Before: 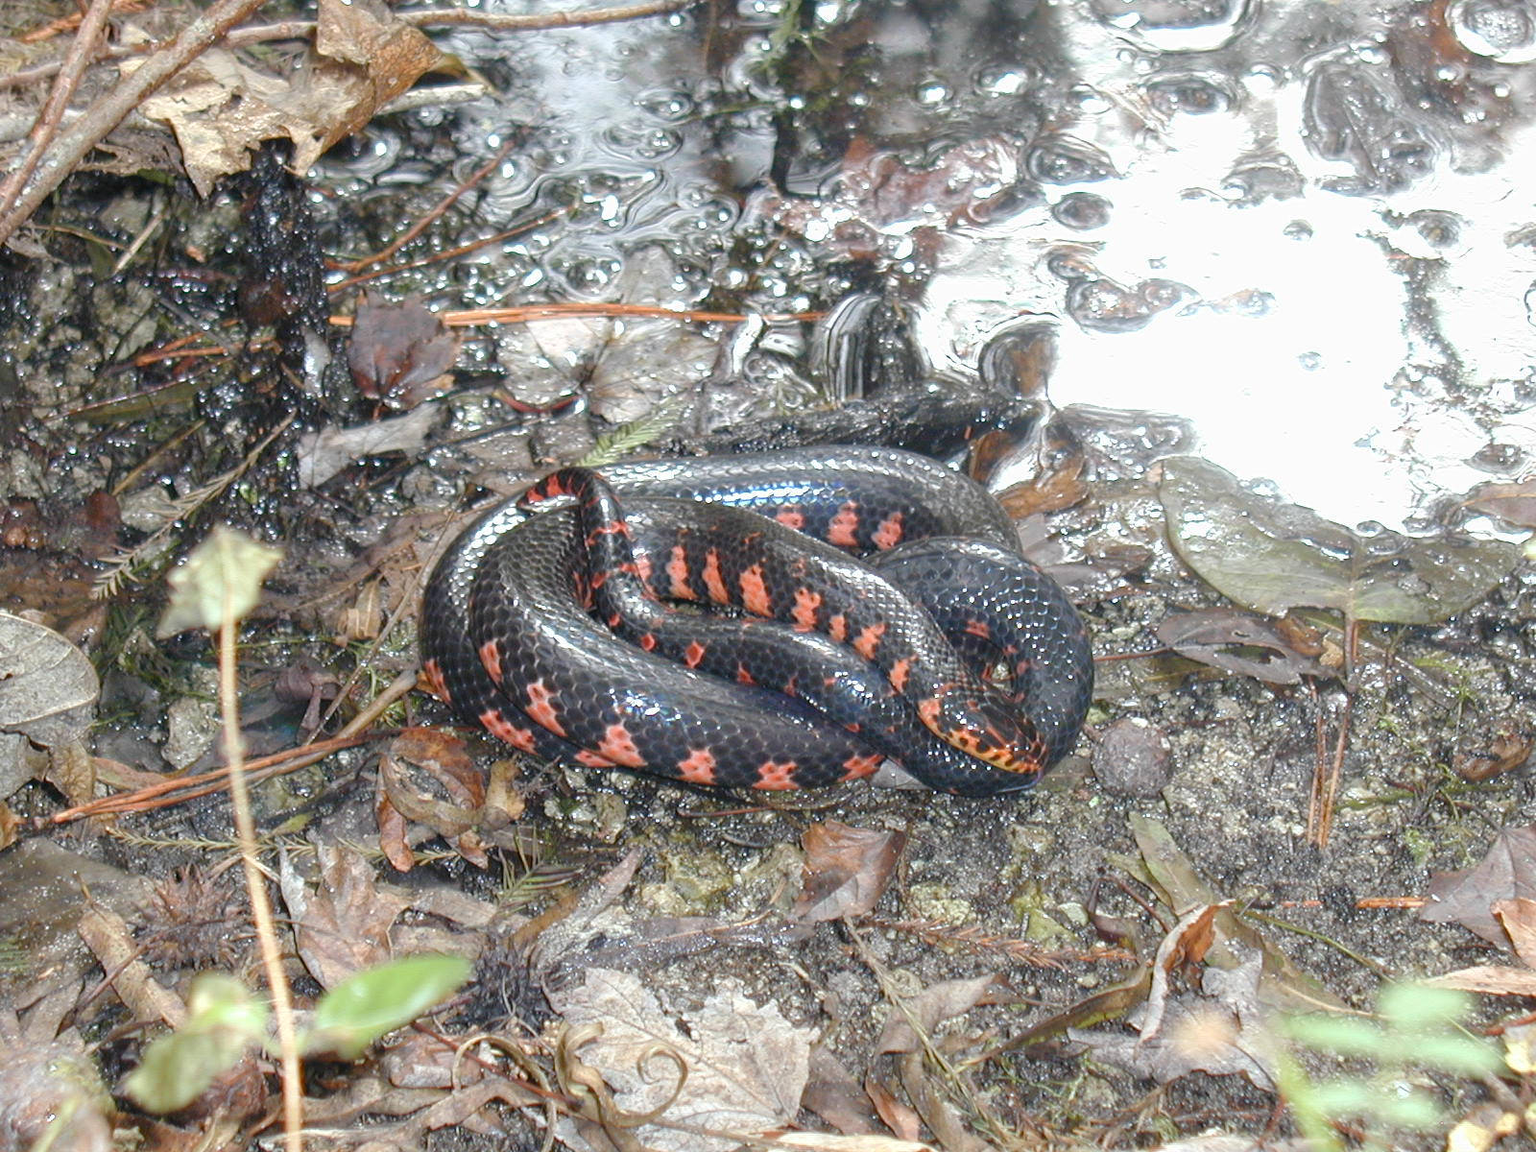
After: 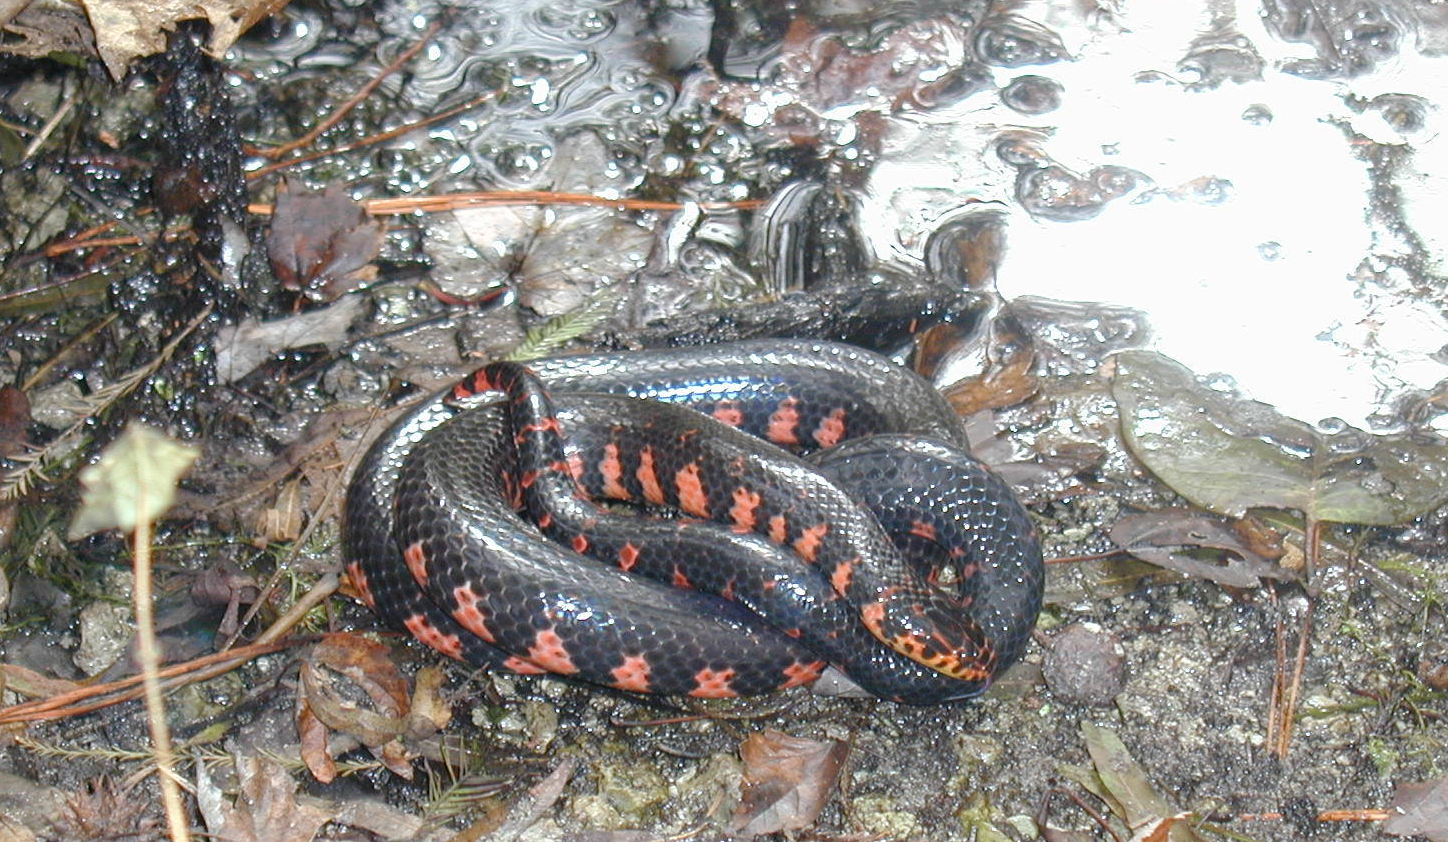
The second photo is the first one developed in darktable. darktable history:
crop: left 5.969%, top 10.458%, right 3.484%, bottom 19.37%
